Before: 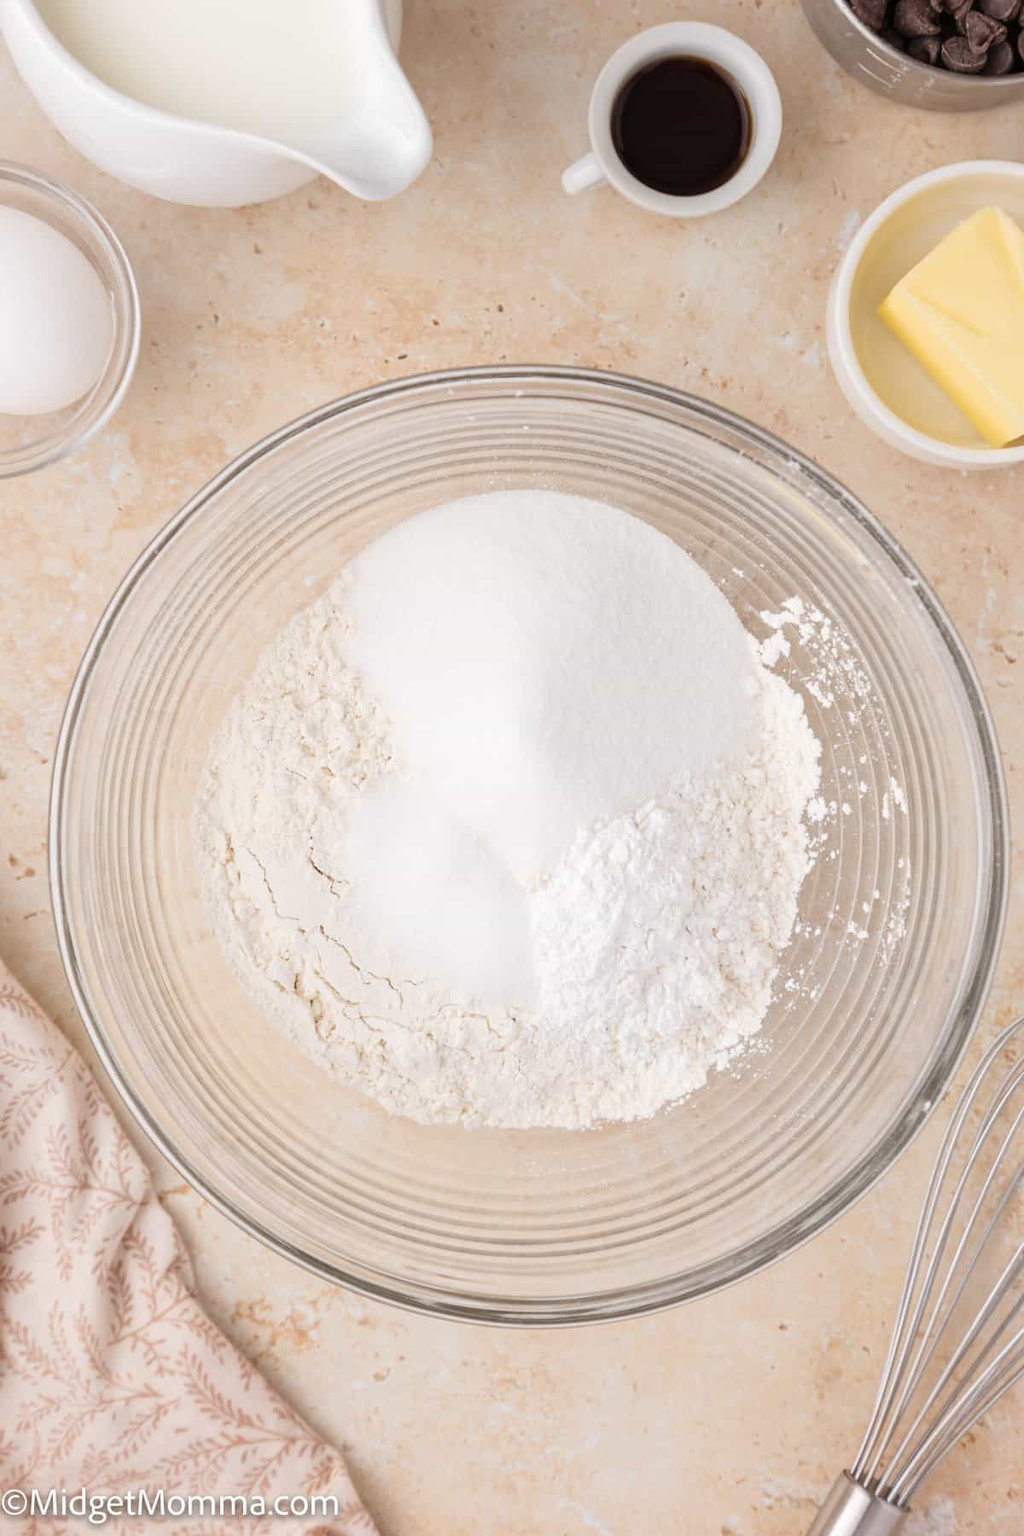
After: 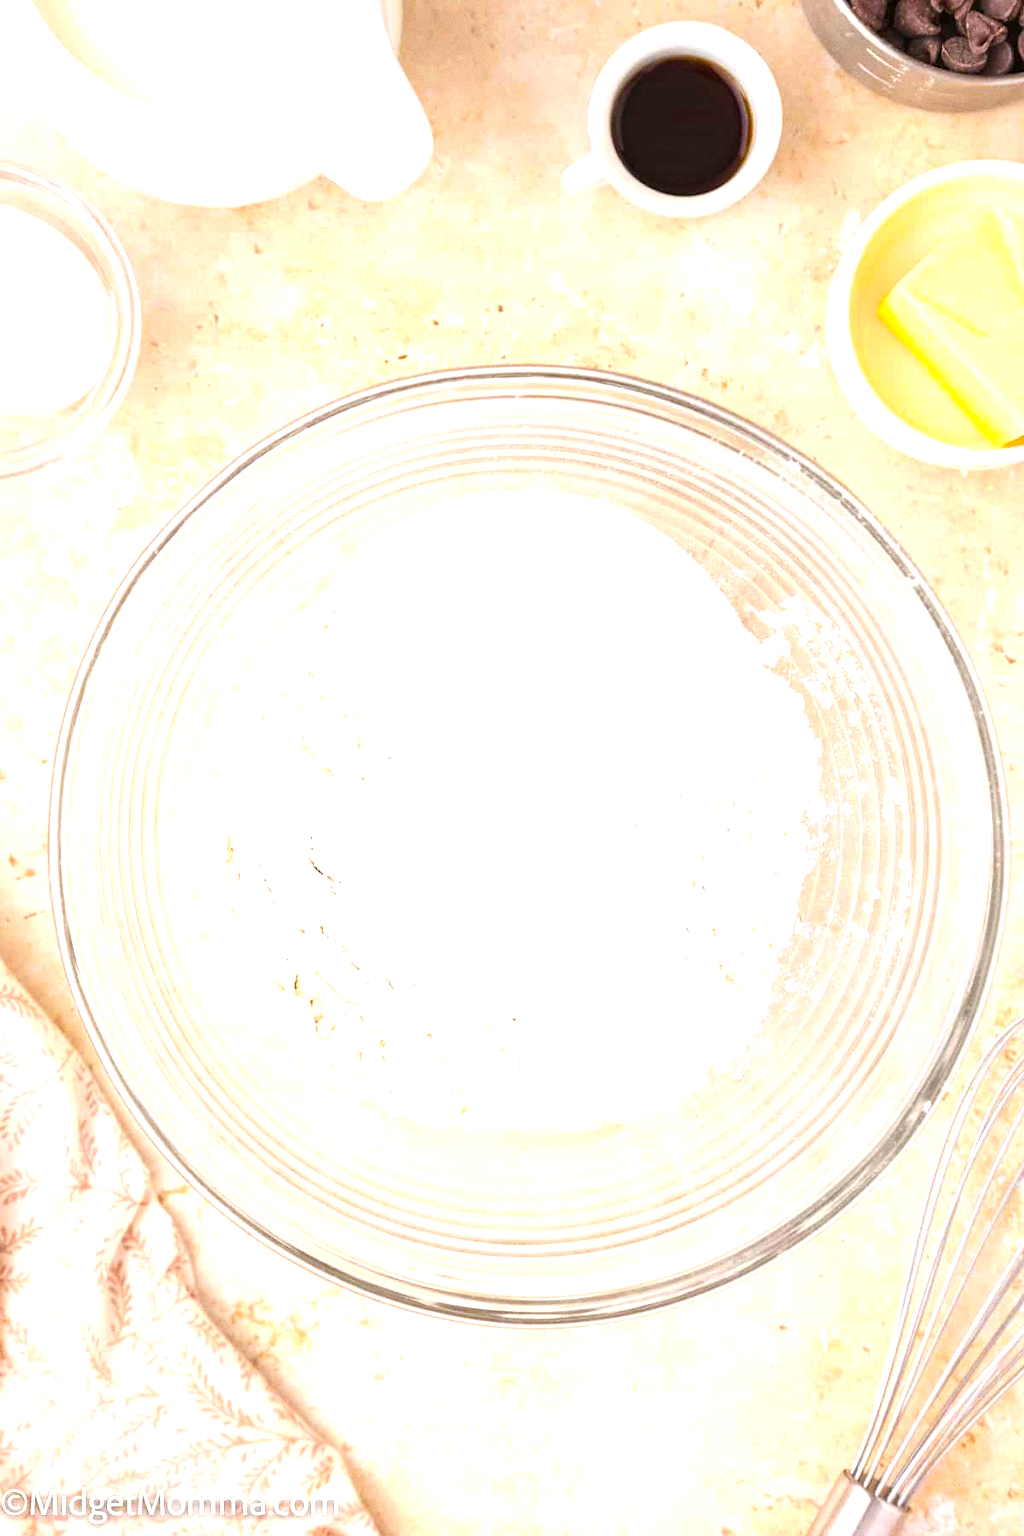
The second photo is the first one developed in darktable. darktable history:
color balance rgb: perceptual saturation grading › global saturation 30%, global vibrance 20%
grain: coarseness 0.09 ISO
exposure: black level correction 0, exposure 1.1 EV, compensate exposure bias true, compensate highlight preservation false
